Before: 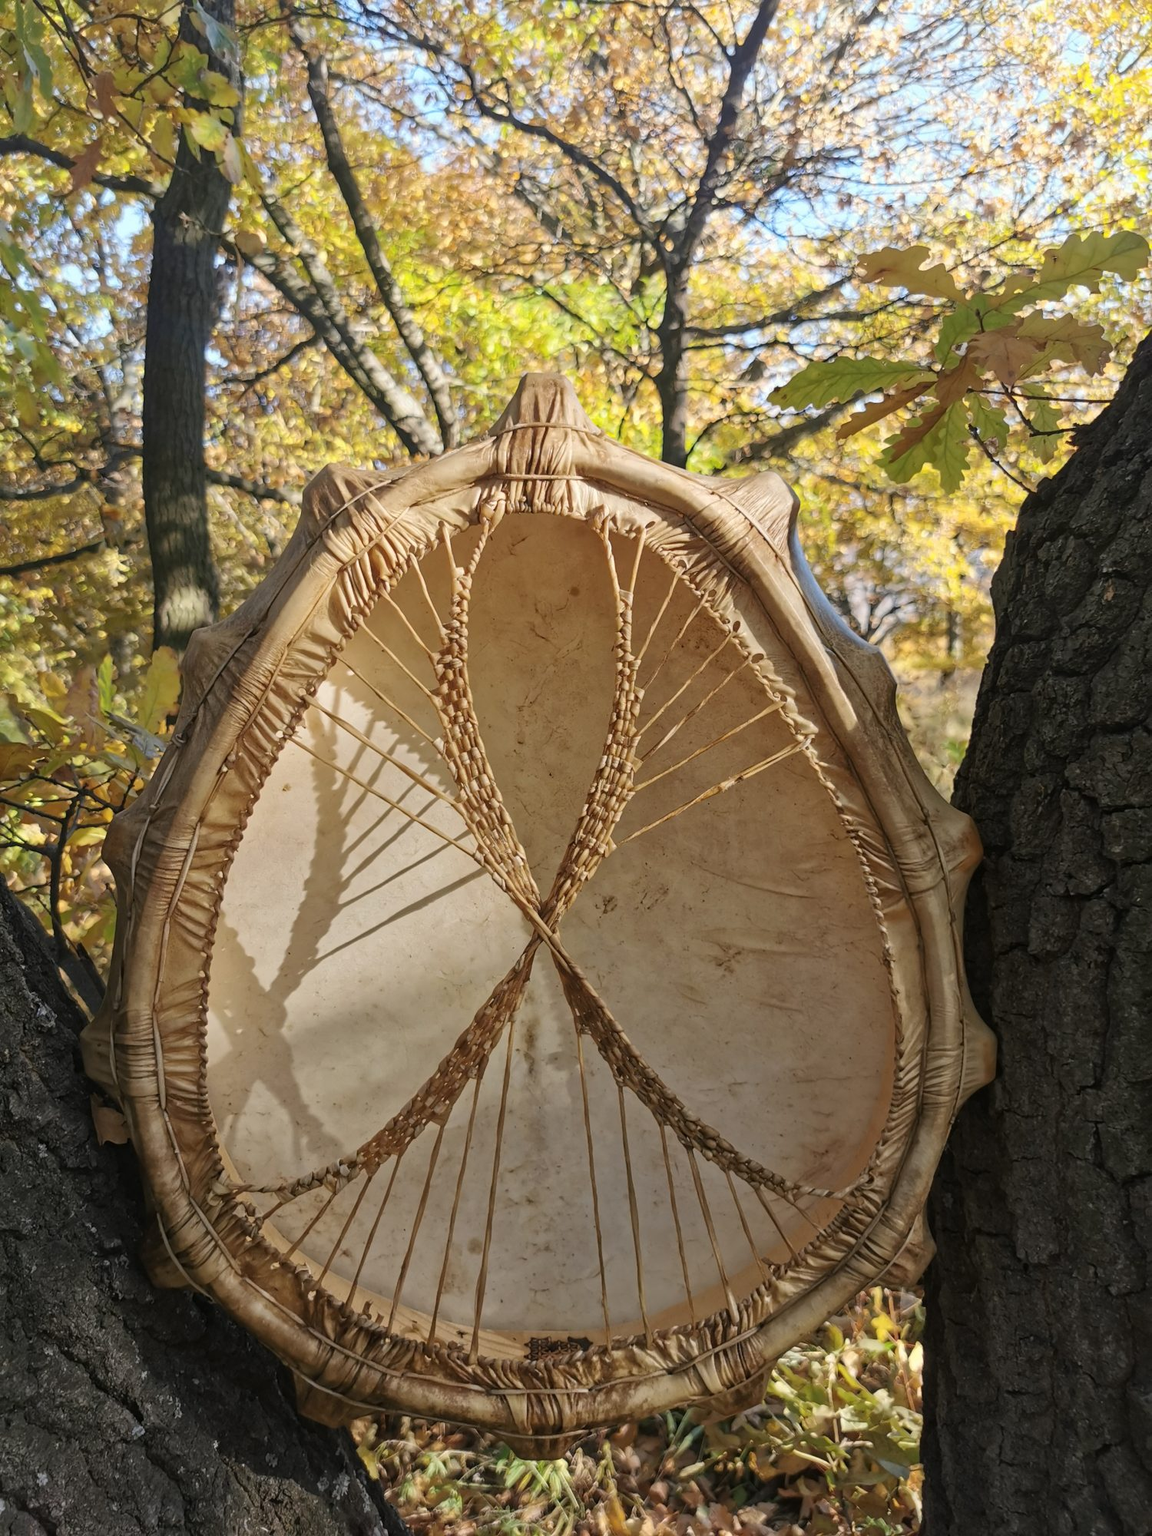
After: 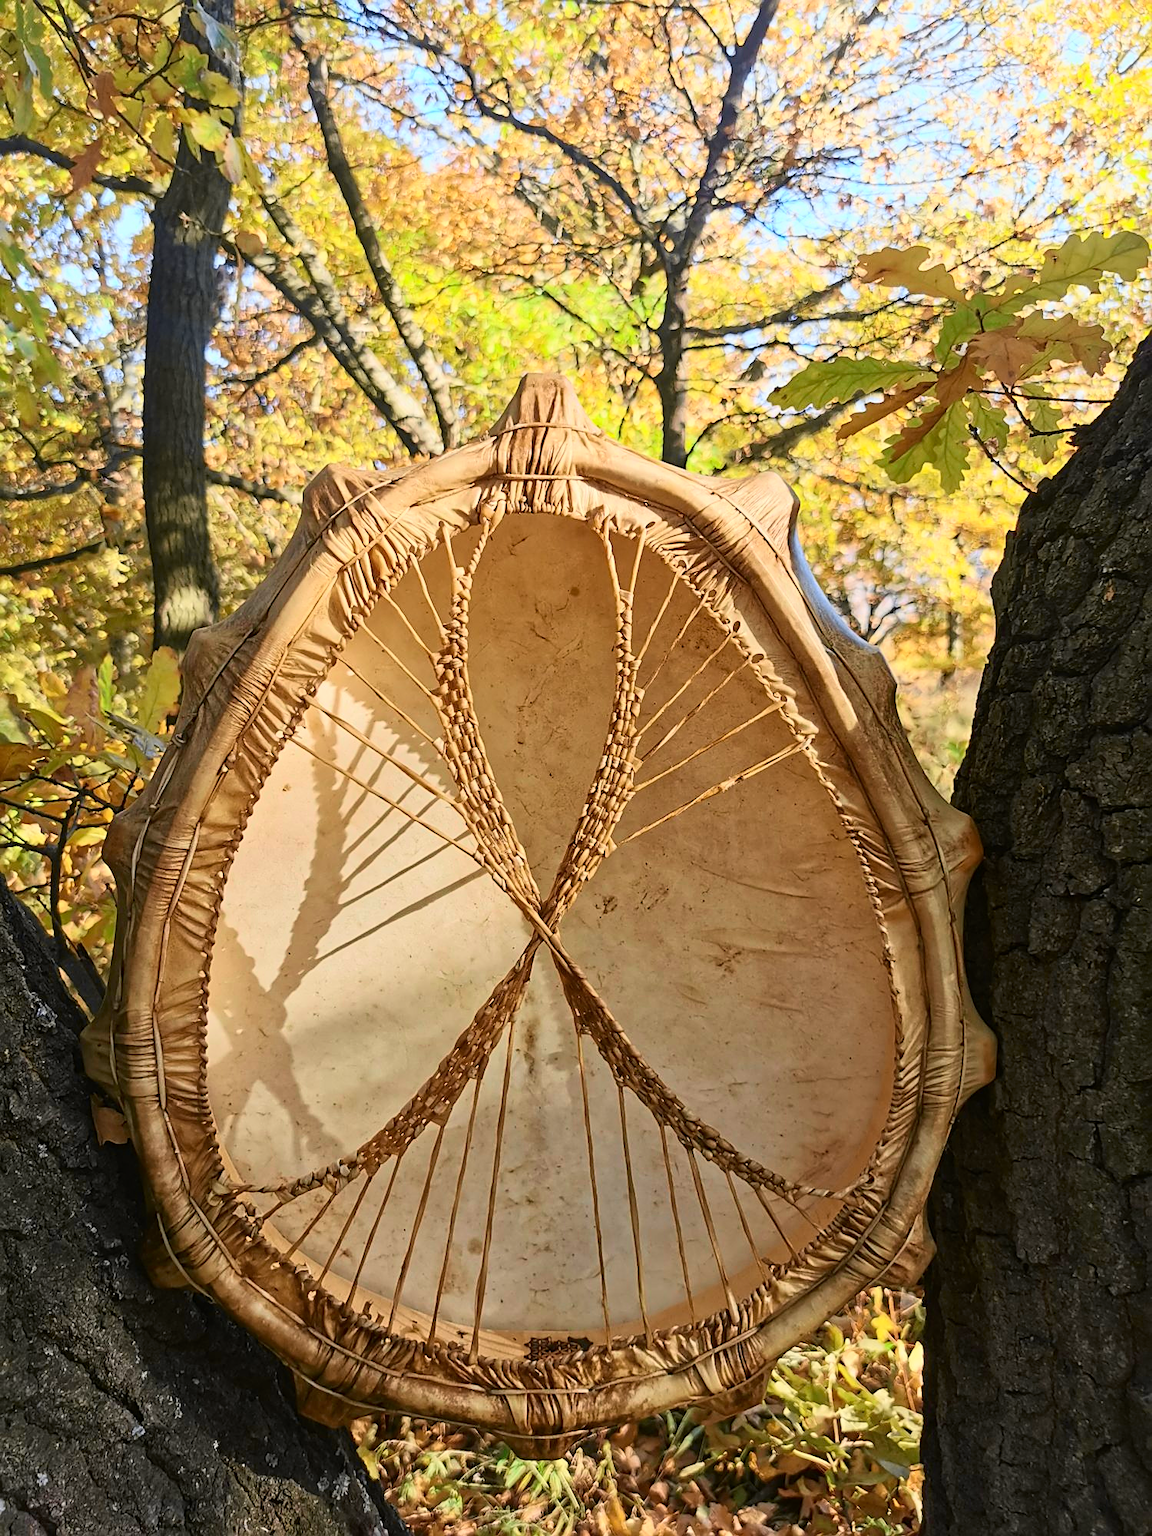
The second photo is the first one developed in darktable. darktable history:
tone curve: curves: ch0 [(0, 0) (0.091, 0.075) (0.389, 0.441) (0.696, 0.808) (0.844, 0.908) (0.909, 0.942) (1, 0.973)]; ch1 [(0, 0) (0.437, 0.404) (0.48, 0.486) (0.5, 0.5) (0.529, 0.556) (0.58, 0.606) (0.616, 0.654) (1, 1)]; ch2 [(0, 0) (0.442, 0.415) (0.5, 0.5) (0.535, 0.567) (0.585, 0.632) (1, 1)], color space Lab, independent channels, preserve colors none
sharpen: on, module defaults
